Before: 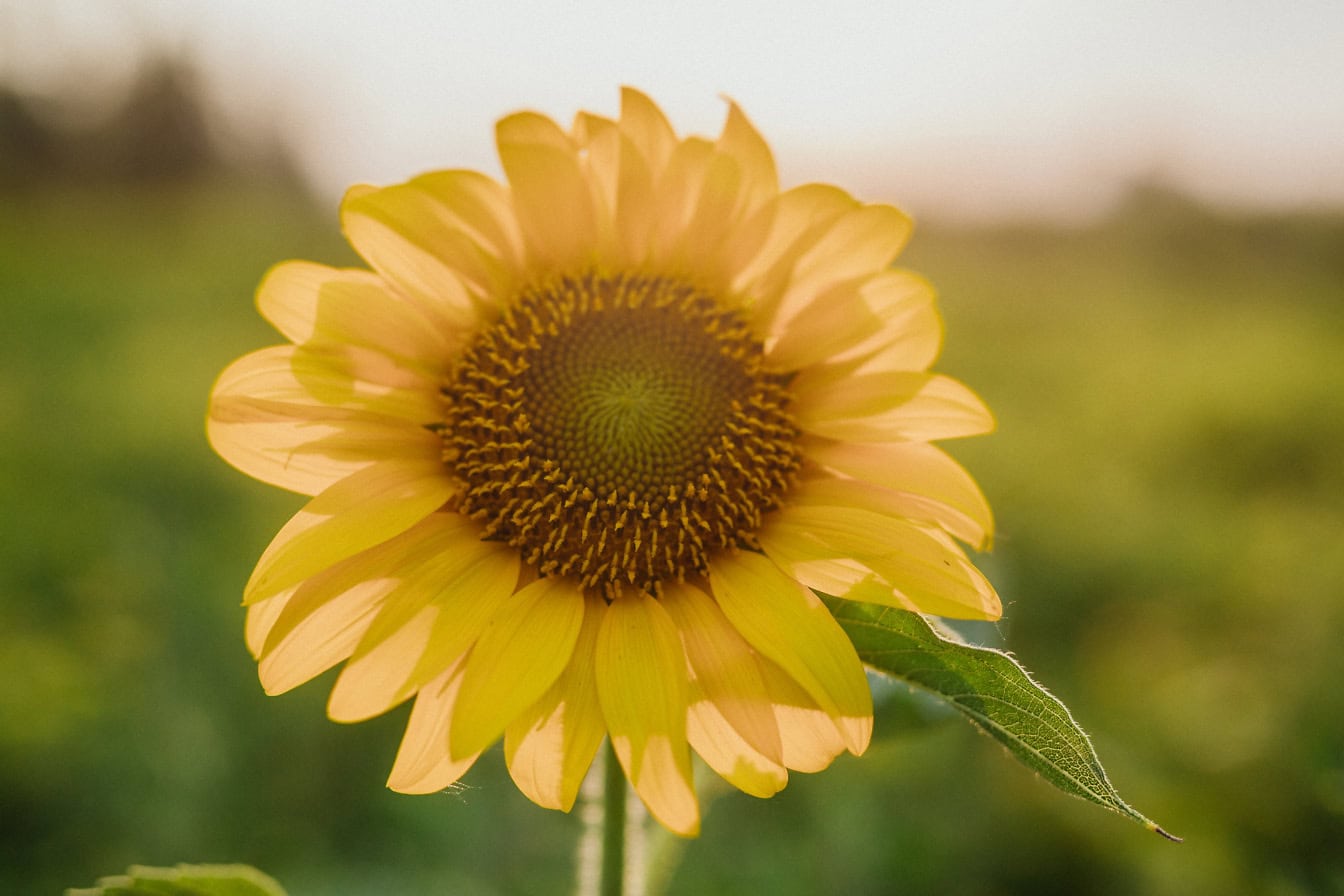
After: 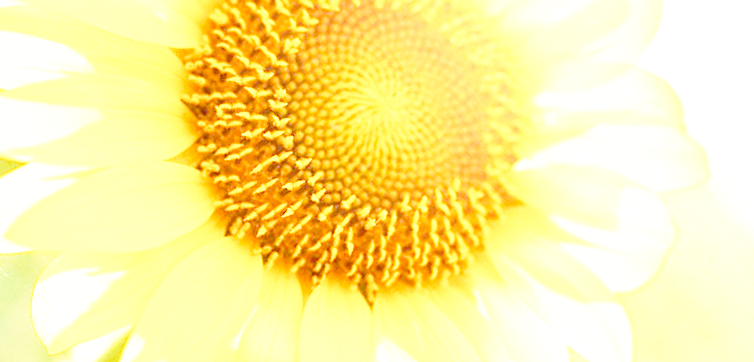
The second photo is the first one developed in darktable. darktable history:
crop and rotate: angle -44.86°, top 16.759%, right 0.865%, bottom 11.716%
tone curve: curves: ch0 [(0, 0) (0.003, 0.002) (0.011, 0.007) (0.025, 0.014) (0.044, 0.023) (0.069, 0.033) (0.1, 0.052) (0.136, 0.081) (0.177, 0.134) (0.224, 0.205) (0.277, 0.296) (0.335, 0.401) (0.399, 0.501) (0.468, 0.589) (0.543, 0.658) (0.623, 0.738) (0.709, 0.804) (0.801, 0.871) (0.898, 0.93) (1, 1)], preserve colors none
exposure: black level correction 0.001, exposure 1.994 EV, compensate exposure bias true, compensate highlight preservation false
base curve: curves: ch0 [(0, 0) (0.495, 0.917) (1, 1)], preserve colors none
